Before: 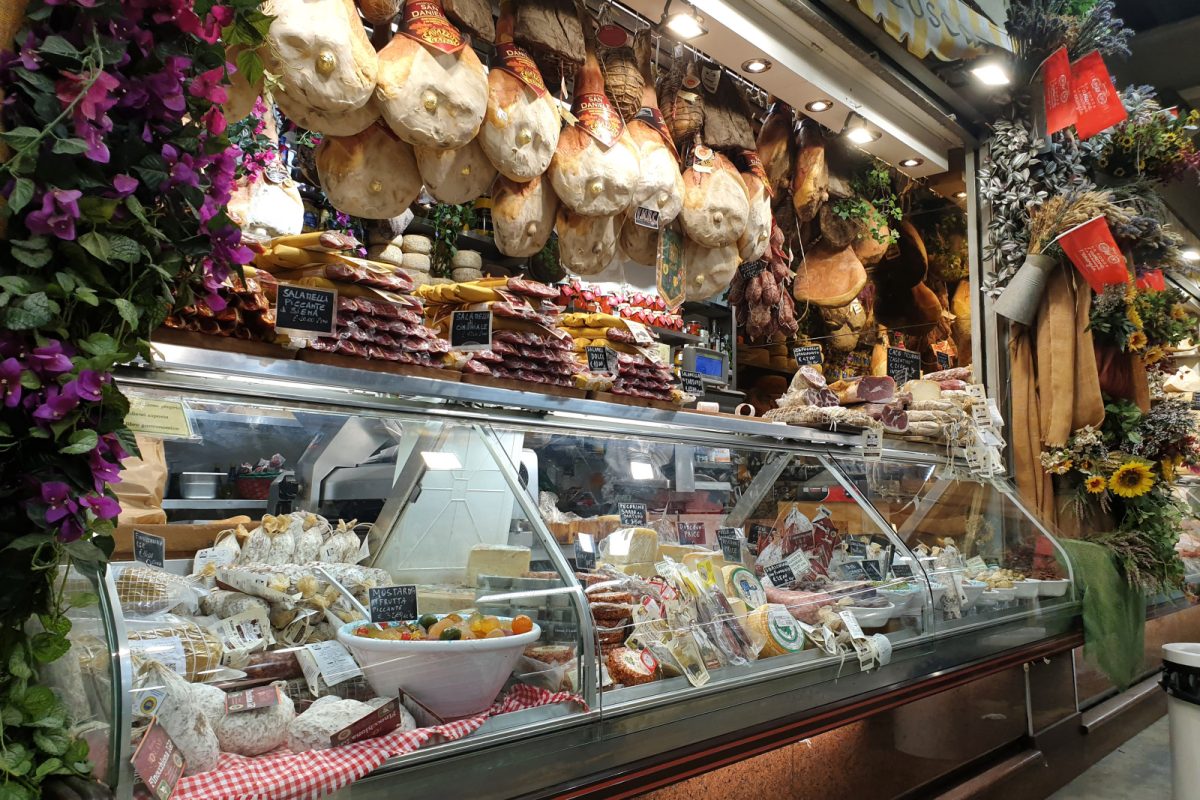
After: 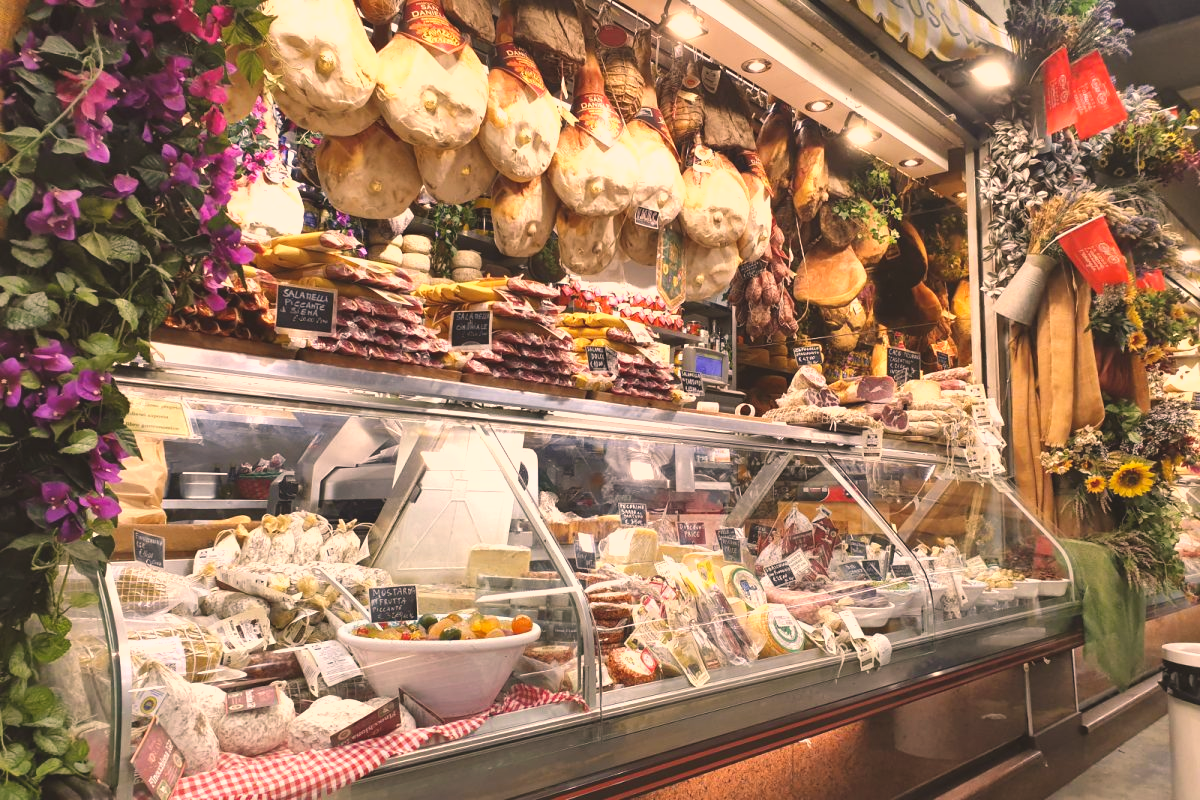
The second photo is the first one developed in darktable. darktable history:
color correction: highlights a* 17.88, highlights b* 18.79
shadows and highlights: low approximation 0.01, soften with gaussian
exposure: black level correction -0.005, exposure 1.002 EV, compensate highlight preservation false
color balance: contrast -15%
